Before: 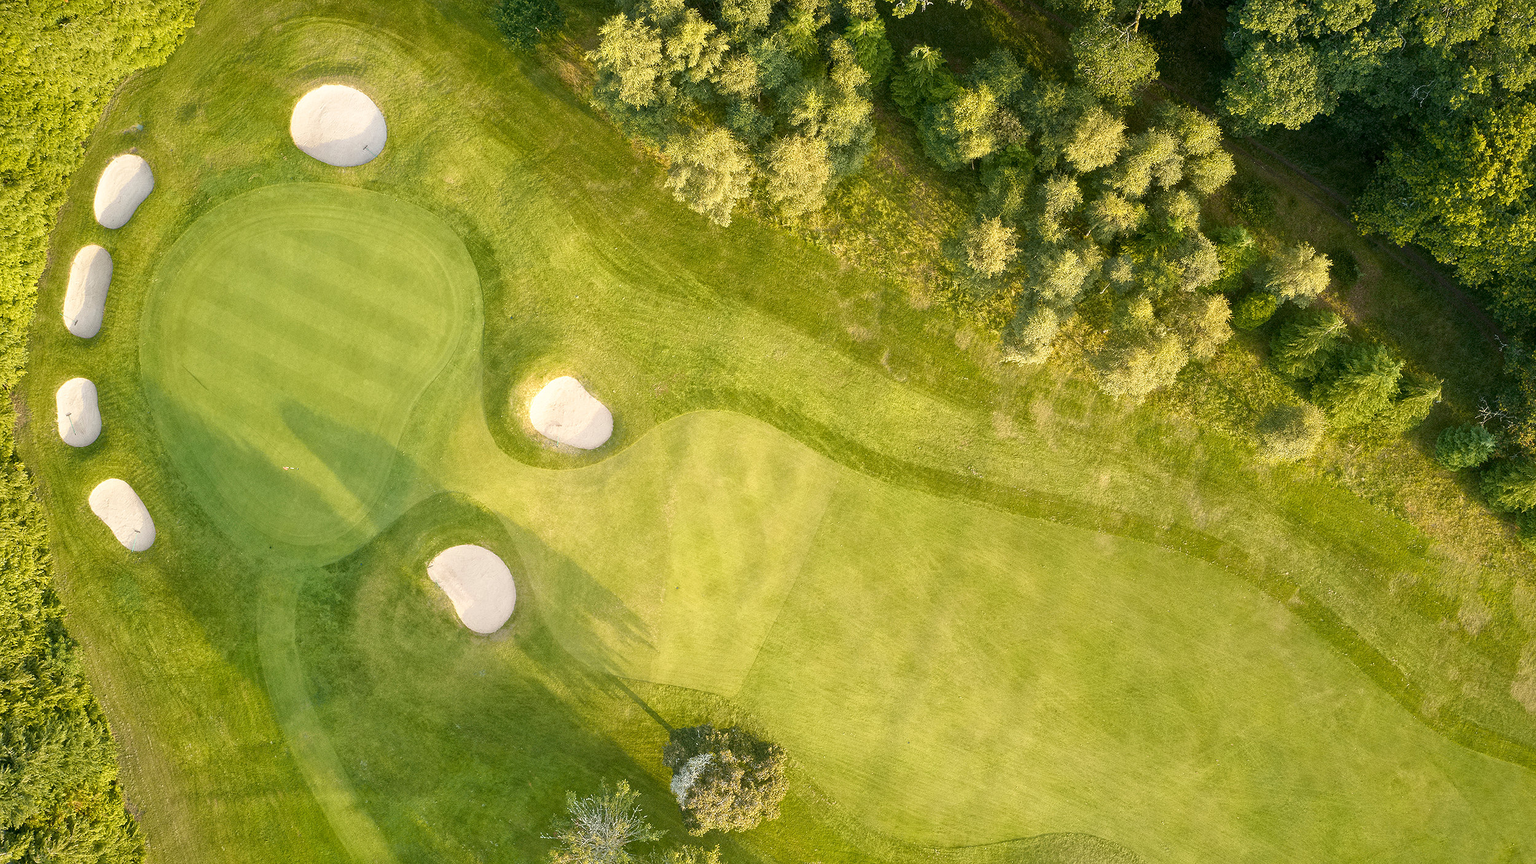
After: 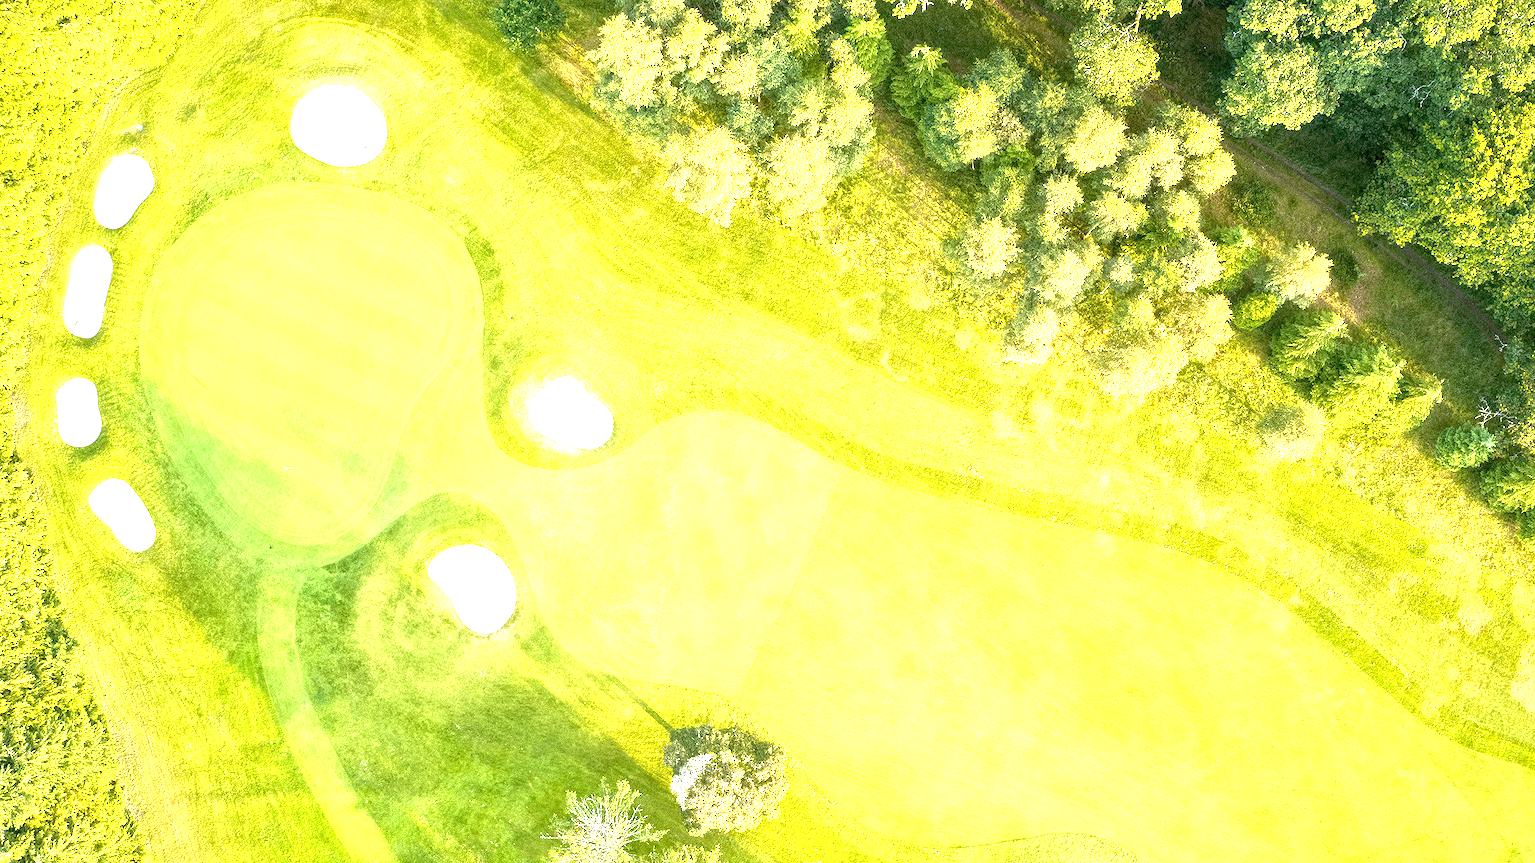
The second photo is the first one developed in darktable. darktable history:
exposure: exposure 2 EV, compensate highlight preservation false
local contrast: on, module defaults
